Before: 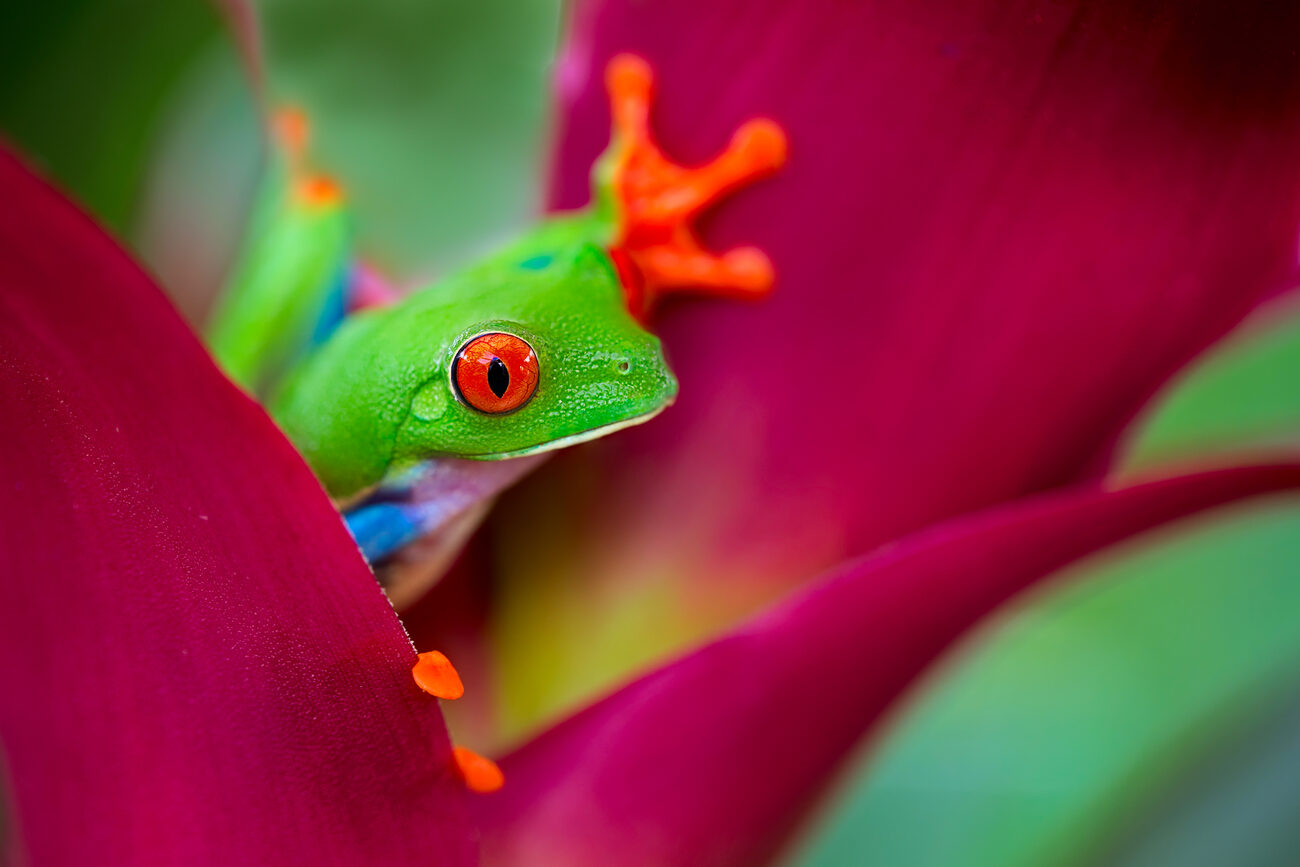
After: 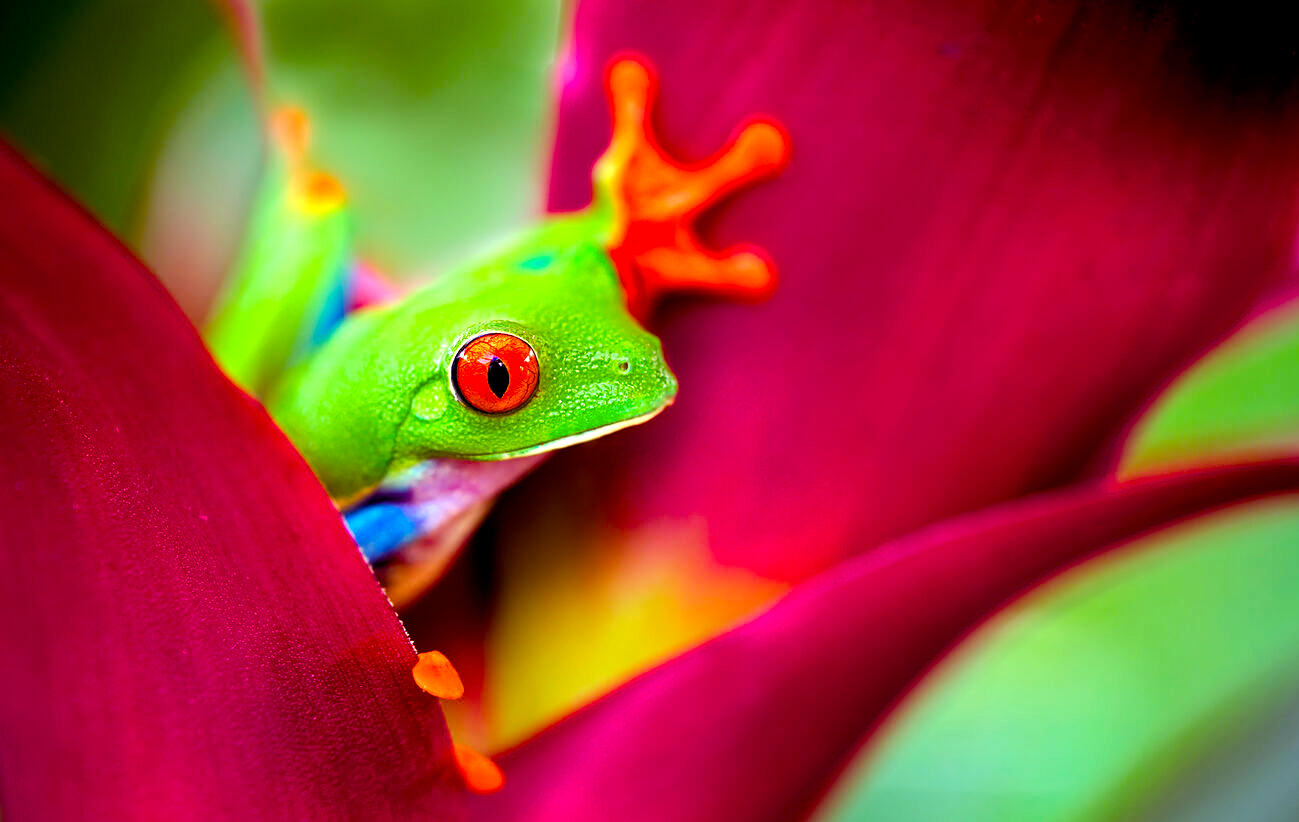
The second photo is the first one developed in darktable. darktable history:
color balance rgb: shadows lift › luminance -21.66%, shadows lift › chroma 8.98%, shadows lift › hue 283.37°, power › chroma 1.55%, power › hue 25.59°, highlights gain › luminance 6.08%, highlights gain › chroma 2.55%, highlights gain › hue 90°, global offset › luminance -0.87%, perceptual saturation grading › global saturation 27.49%, perceptual saturation grading › highlights -28.39%, perceptual saturation grading › mid-tones 15.22%, perceptual saturation grading › shadows 33.98%, perceptual brilliance grading › highlights 10%, perceptual brilliance grading › mid-tones 5%
exposure: black level correction 0.001, exposure 0.5 EV, compensate exposure bias true, compensate highlight preservation false
crop and rotate: top 0%, bottom 5.097%
